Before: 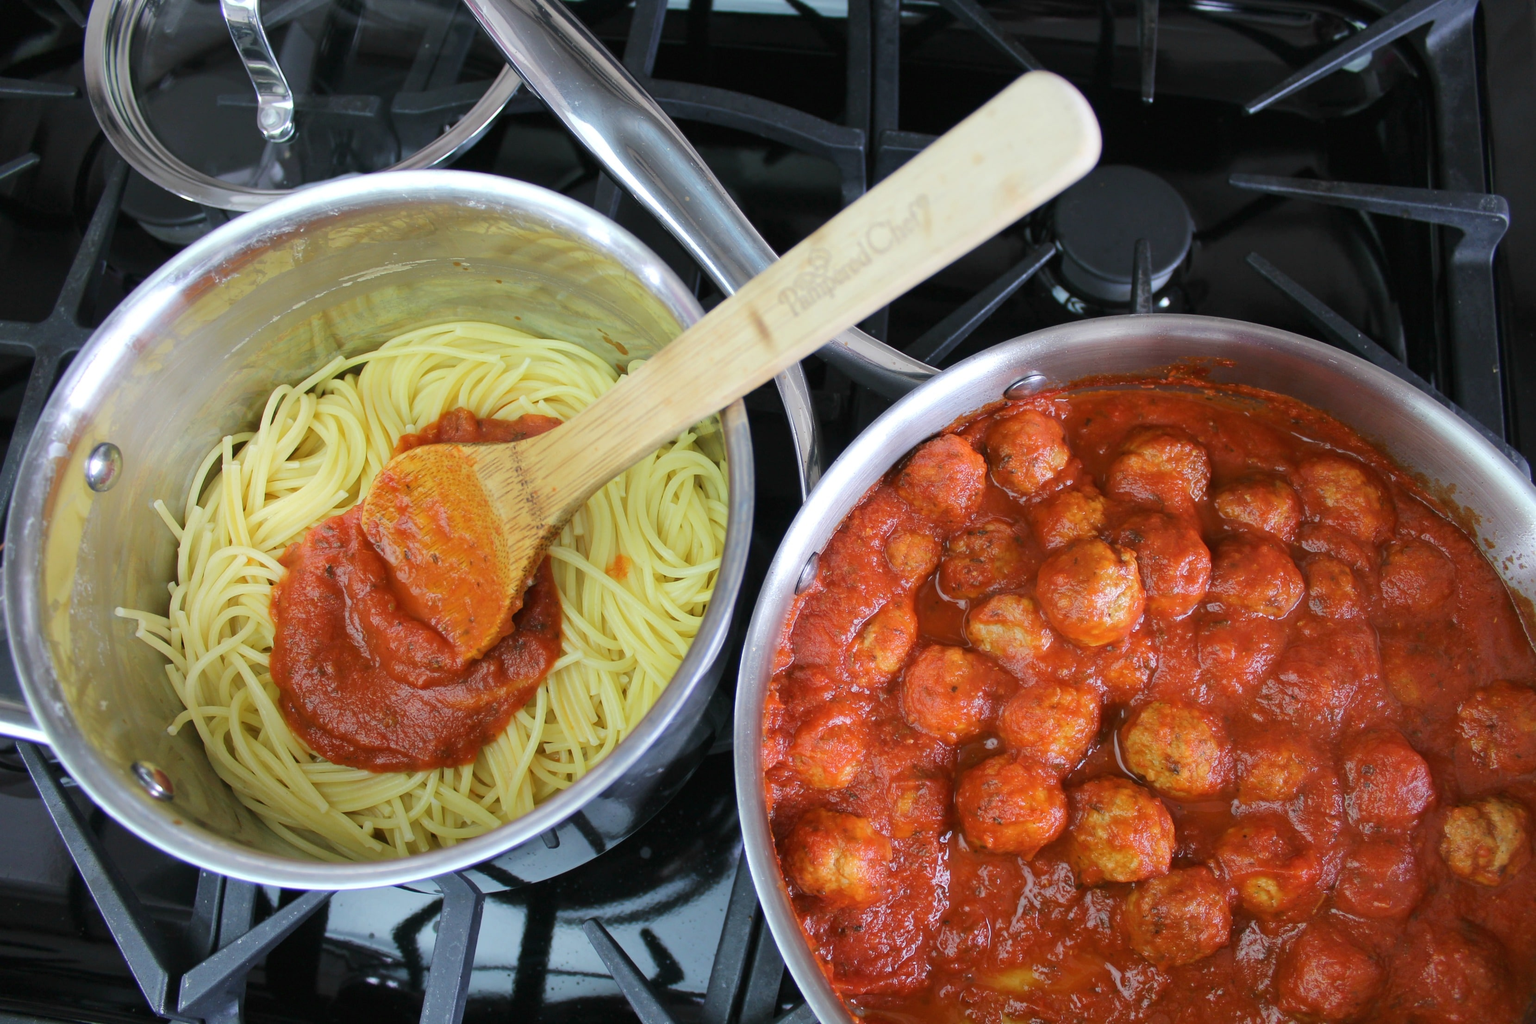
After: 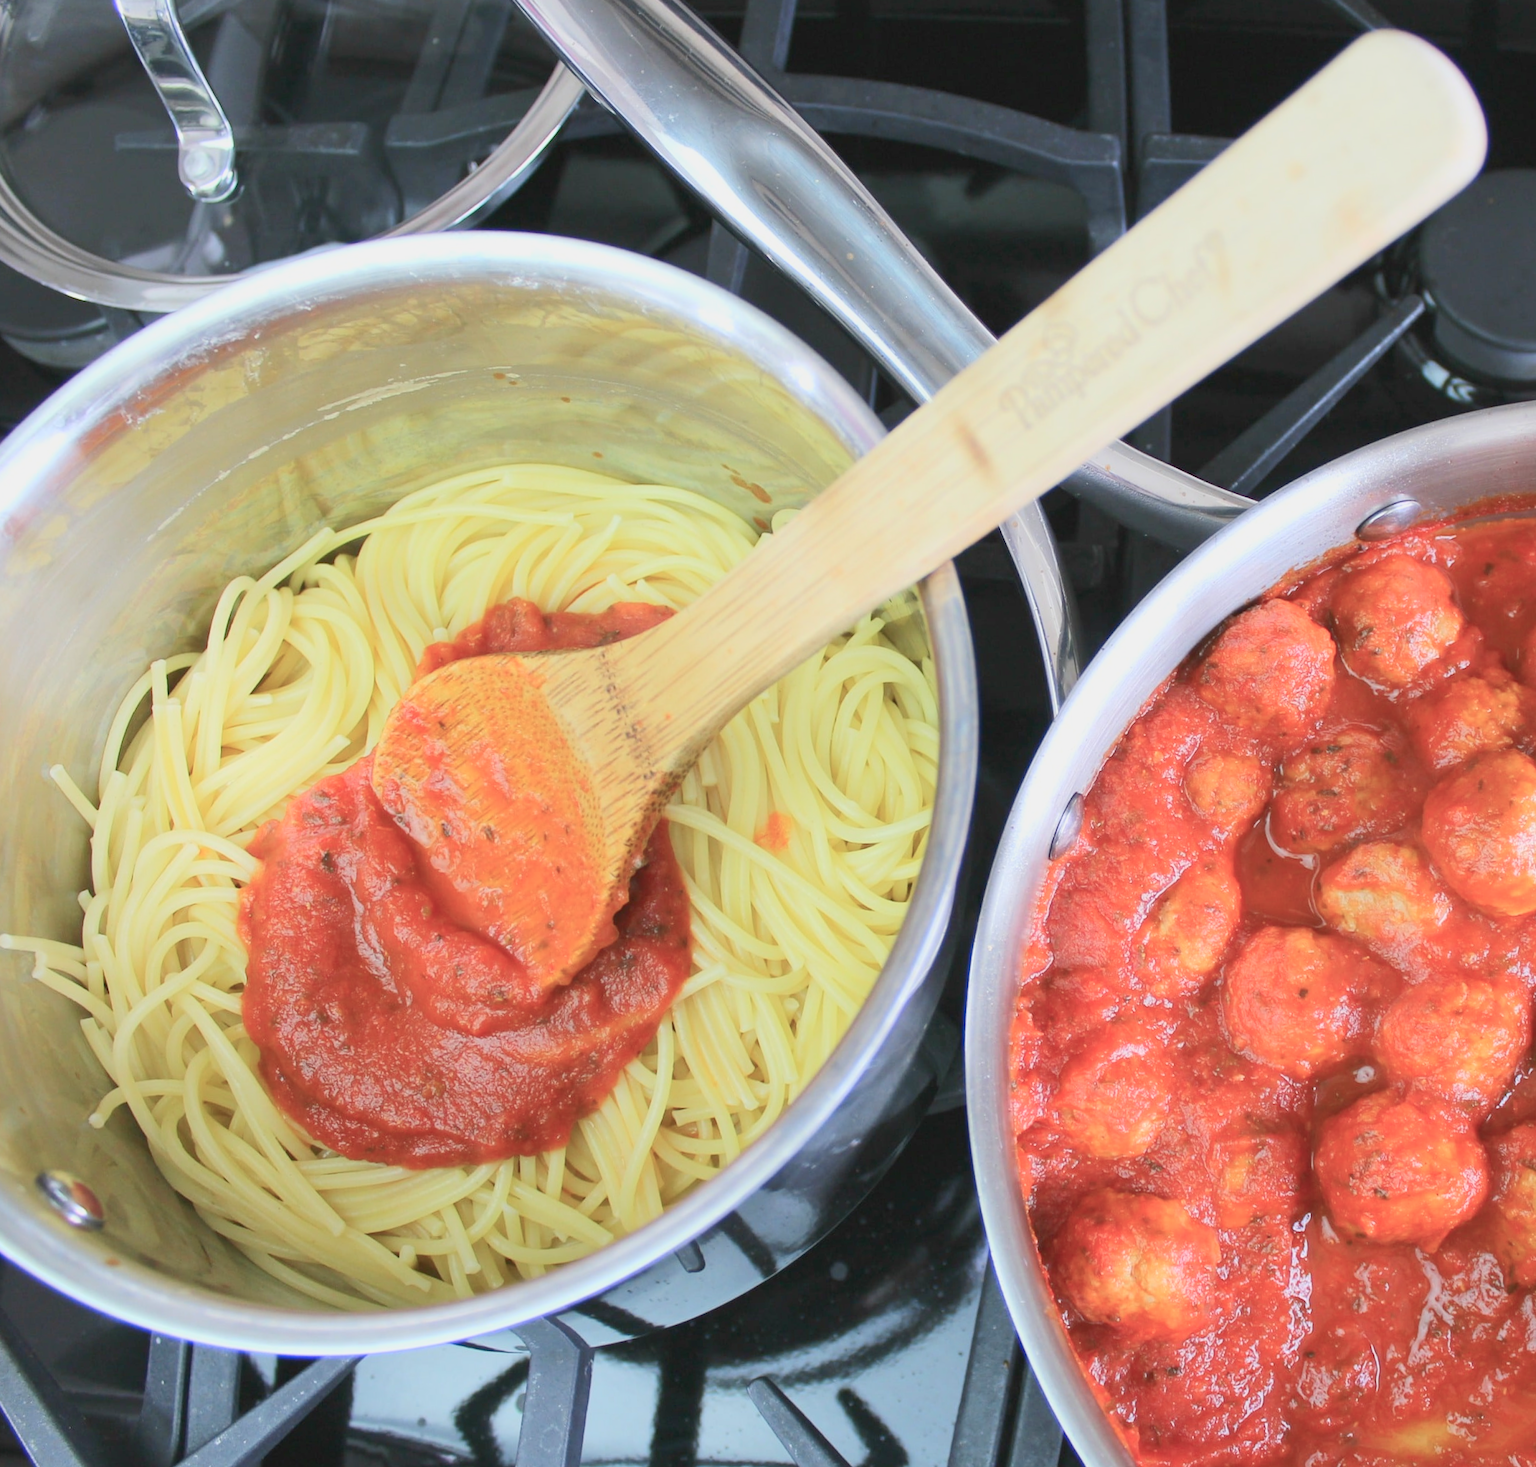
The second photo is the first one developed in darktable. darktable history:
contrast brightness saturation: contrast 0.24, brightness 0.26, saturation 0.39
crop and rotate: left 6.617%, right 26.717%
rotate and perspective: rotation -3°, crop left 0.031, crop right 0.968, crop top 0.07, crop bottom 0.93
color balance rgb: perceptual saturation grading › global saturation -27.94%, hue shift -2.27°, contrast -21.26%
